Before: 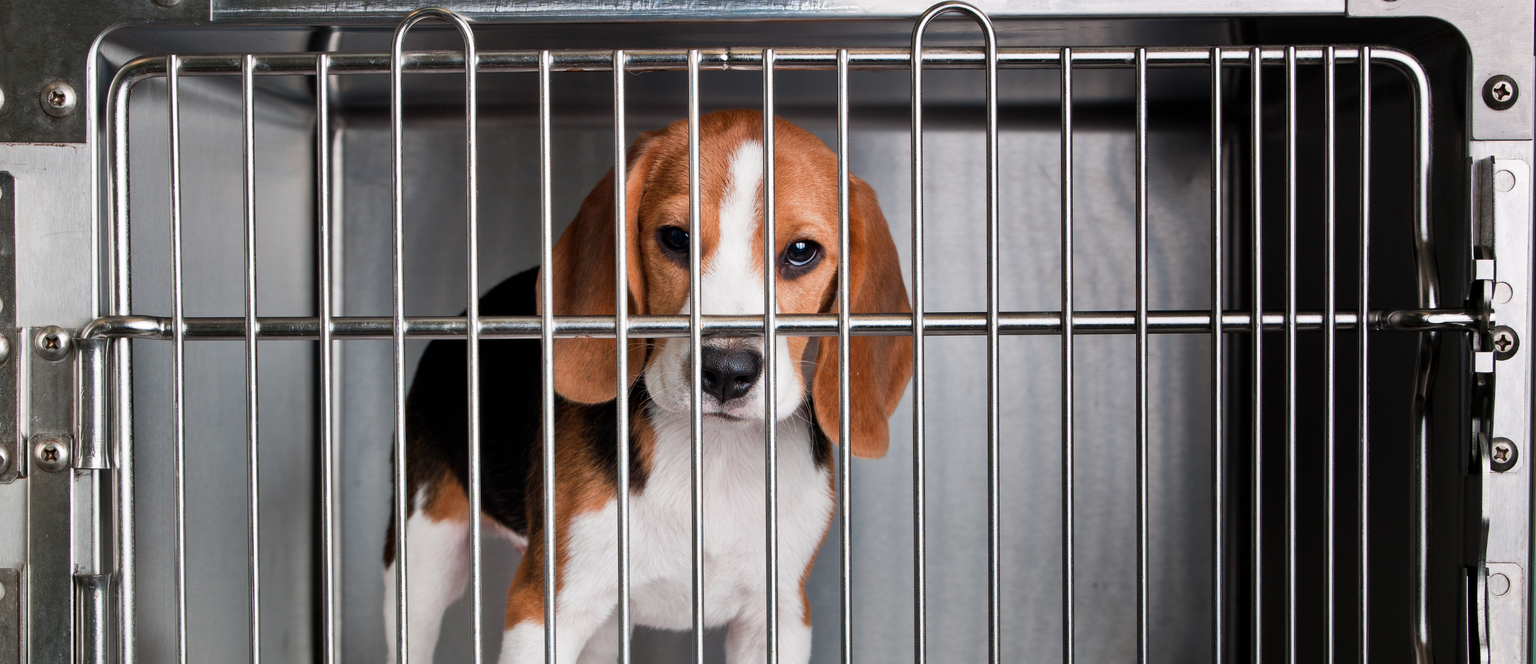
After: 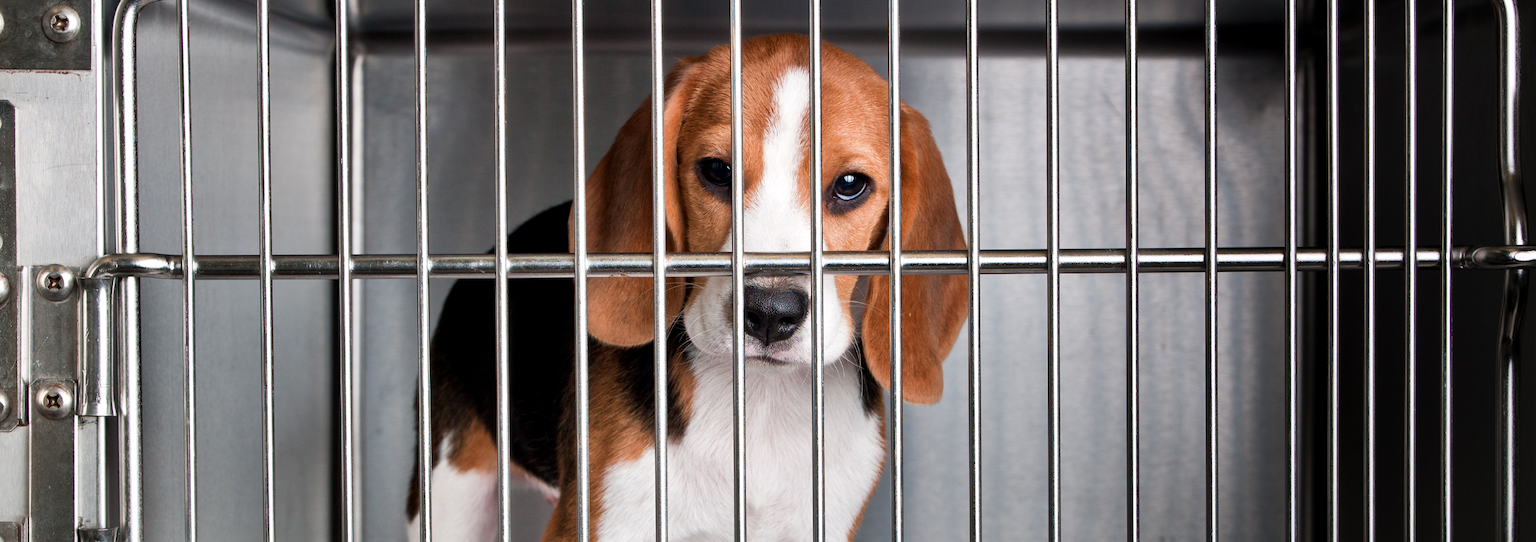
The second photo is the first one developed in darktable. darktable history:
exposure: exposure 0.15 EV, compensate highlight preservation false
local contrast: mode bilateral grid, contrast 20, coarseness 50, detail 120%, midtone range 0.2
crop and rotate: angle 0.03°, top 11.643%, right 5.651%, bottom 11.189%
